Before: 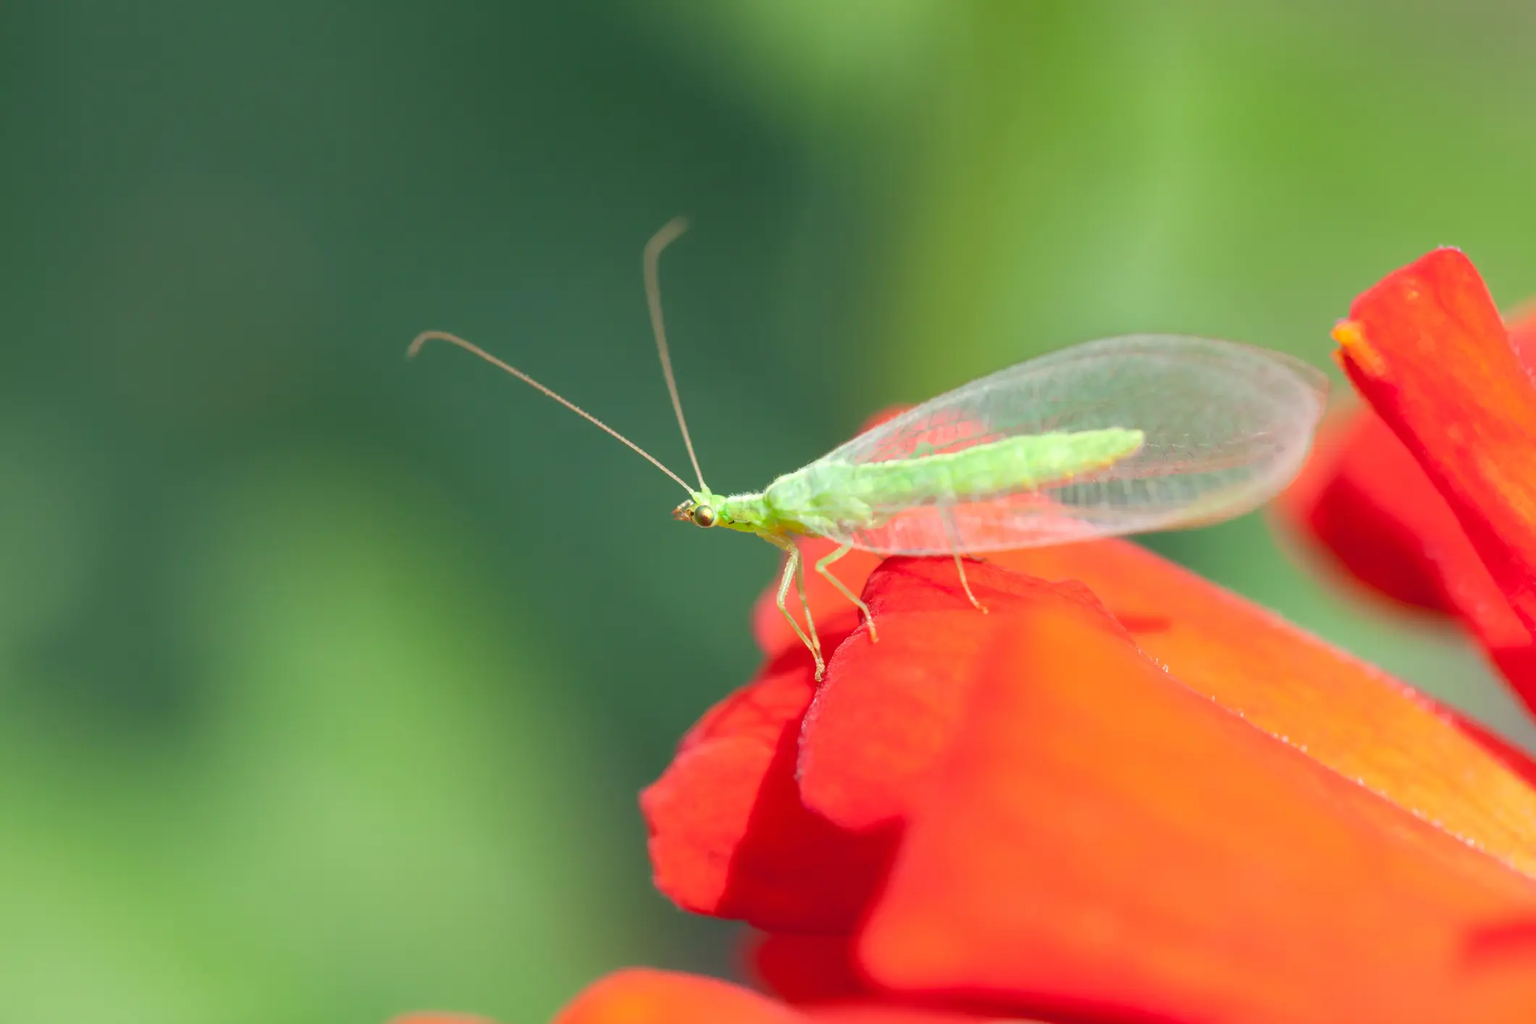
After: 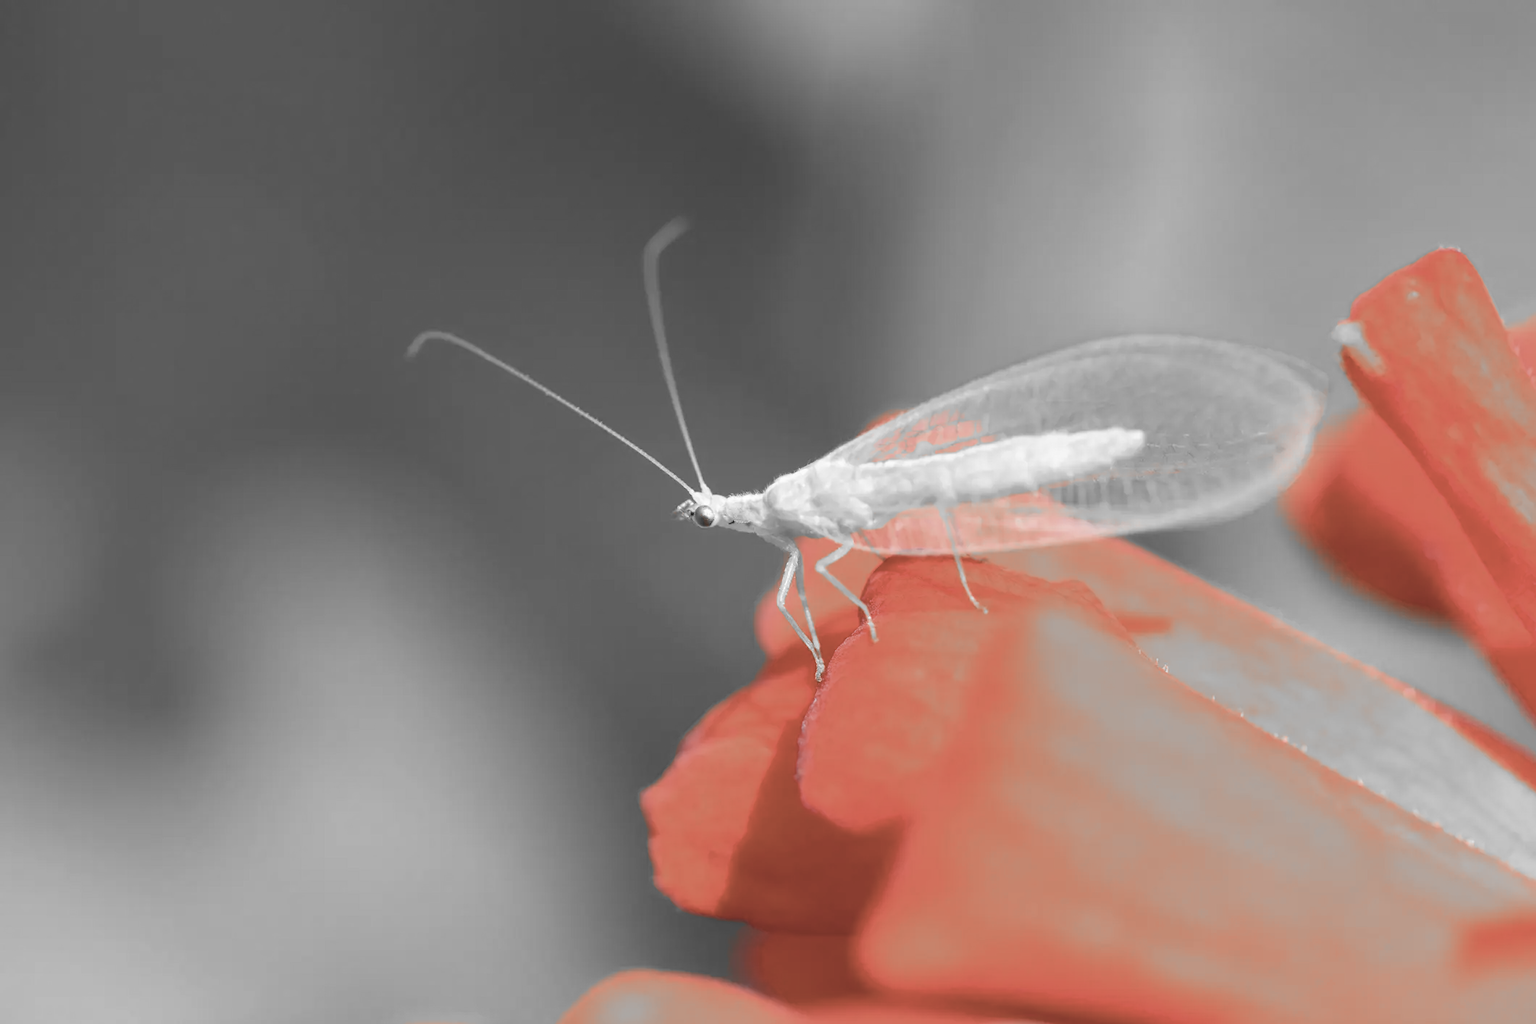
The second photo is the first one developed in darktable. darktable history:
color zones: curves: ch1 [(0, 0.006) (0.094, 0.285) (0.171, 0.001) (0.429, 0.001) (0.571, 0.003) (0.714, 0.004) (0.857, 0.004) (1, 0.006)]
color balance: mode lift, gamma, gain (sRGB), lift [1, 0.99, 1.01, 0.992], gamma [1, 1.037, 0.974, 0.963]
